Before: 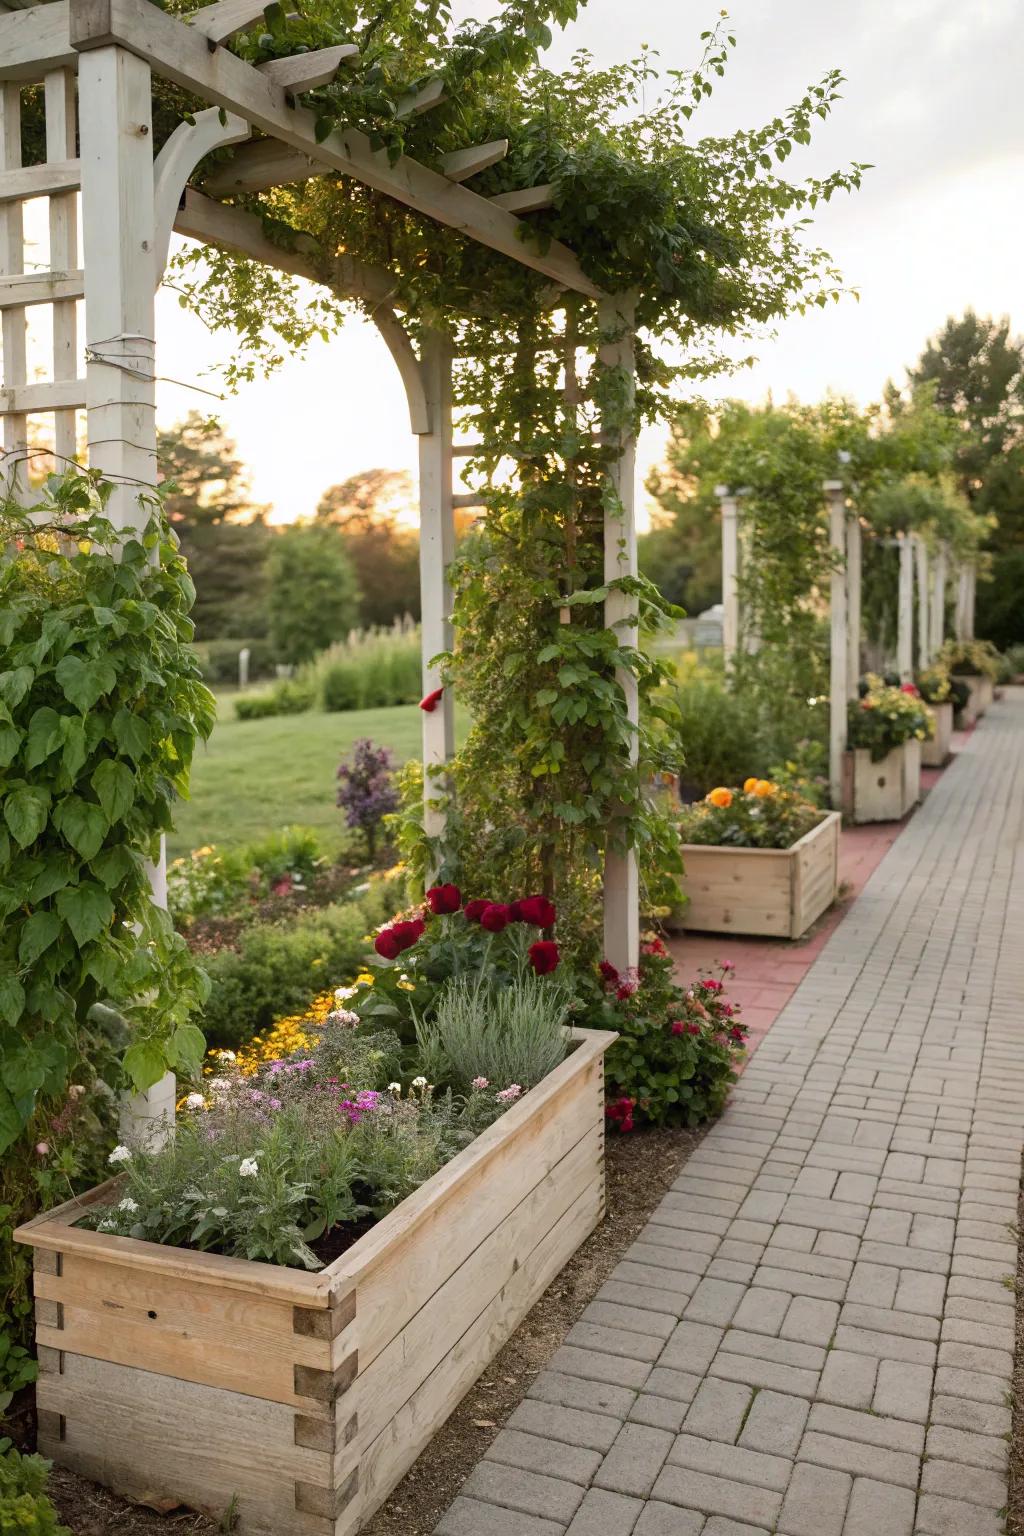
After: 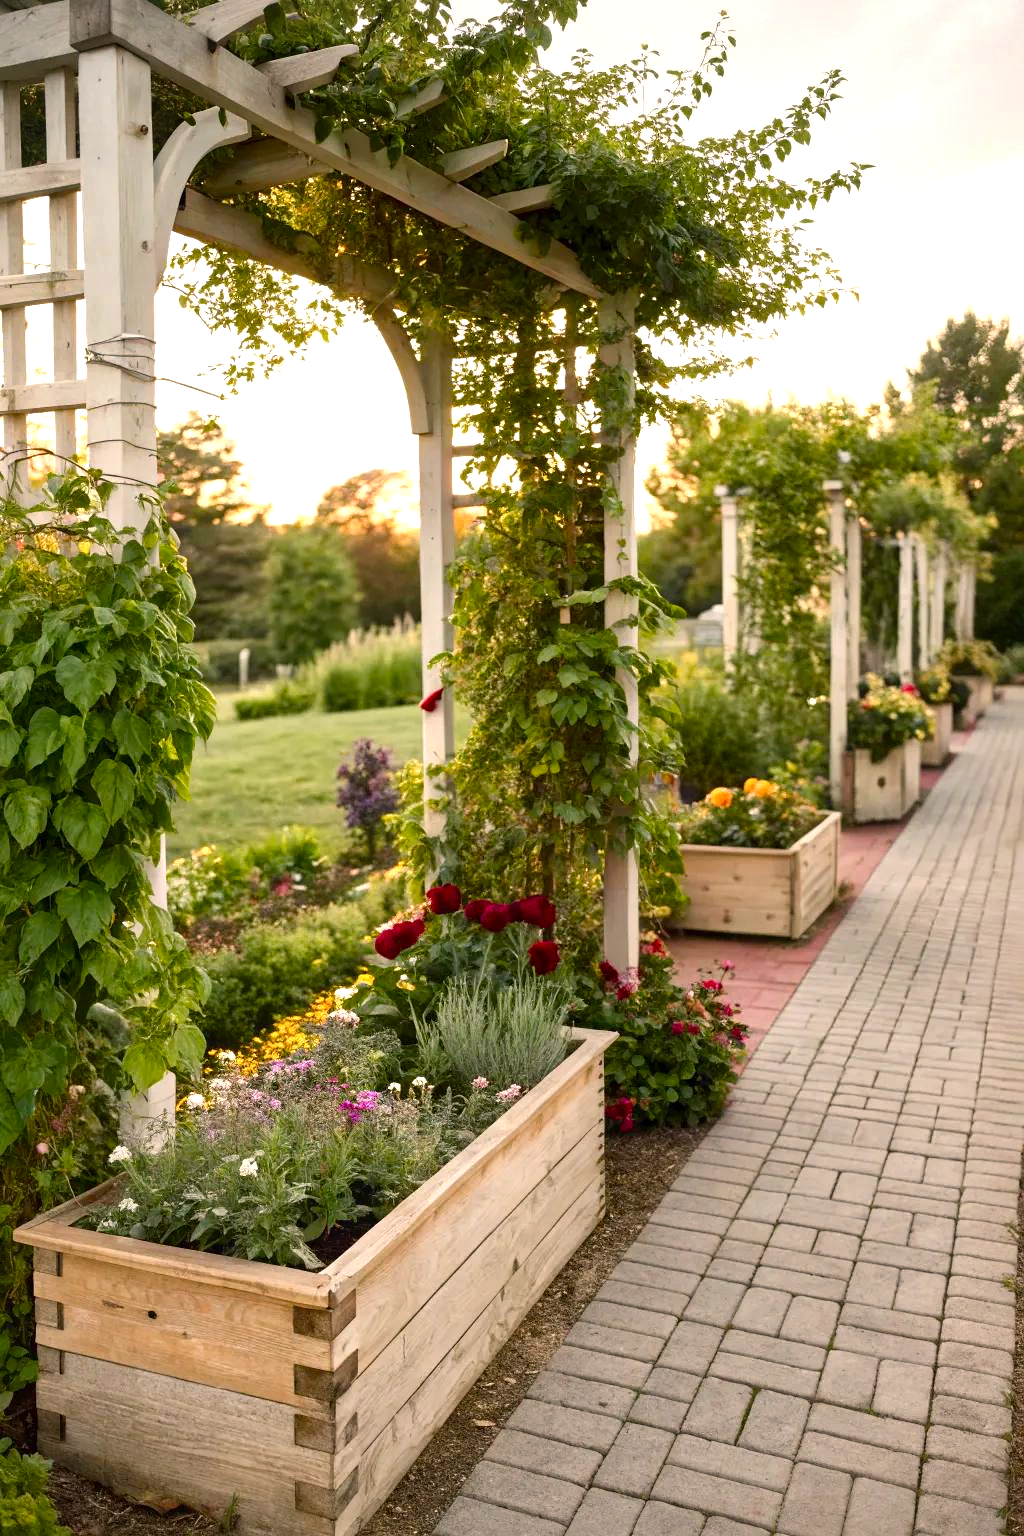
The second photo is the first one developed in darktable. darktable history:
local contrast: mode bilateral grid, contrast 20, coarseness 49, detail 150%, midtone range 0.2
vignetting: fall-off start 100.19%, brightness -0.28, center (-0.034, 0.15)
color balance rgb: highlights gain › chroma 3.079%, highlights gain › hue 60.06°, global offset › luminance 0.222%, perceptual saturation grading › global saturation 20%, perceptual saturation grading › highlights -25.279%, perceptual saturation grading › shadows 24.224%, perceptual brilliance grading › global brilliance 10.8%, global vibrance 3.017%
